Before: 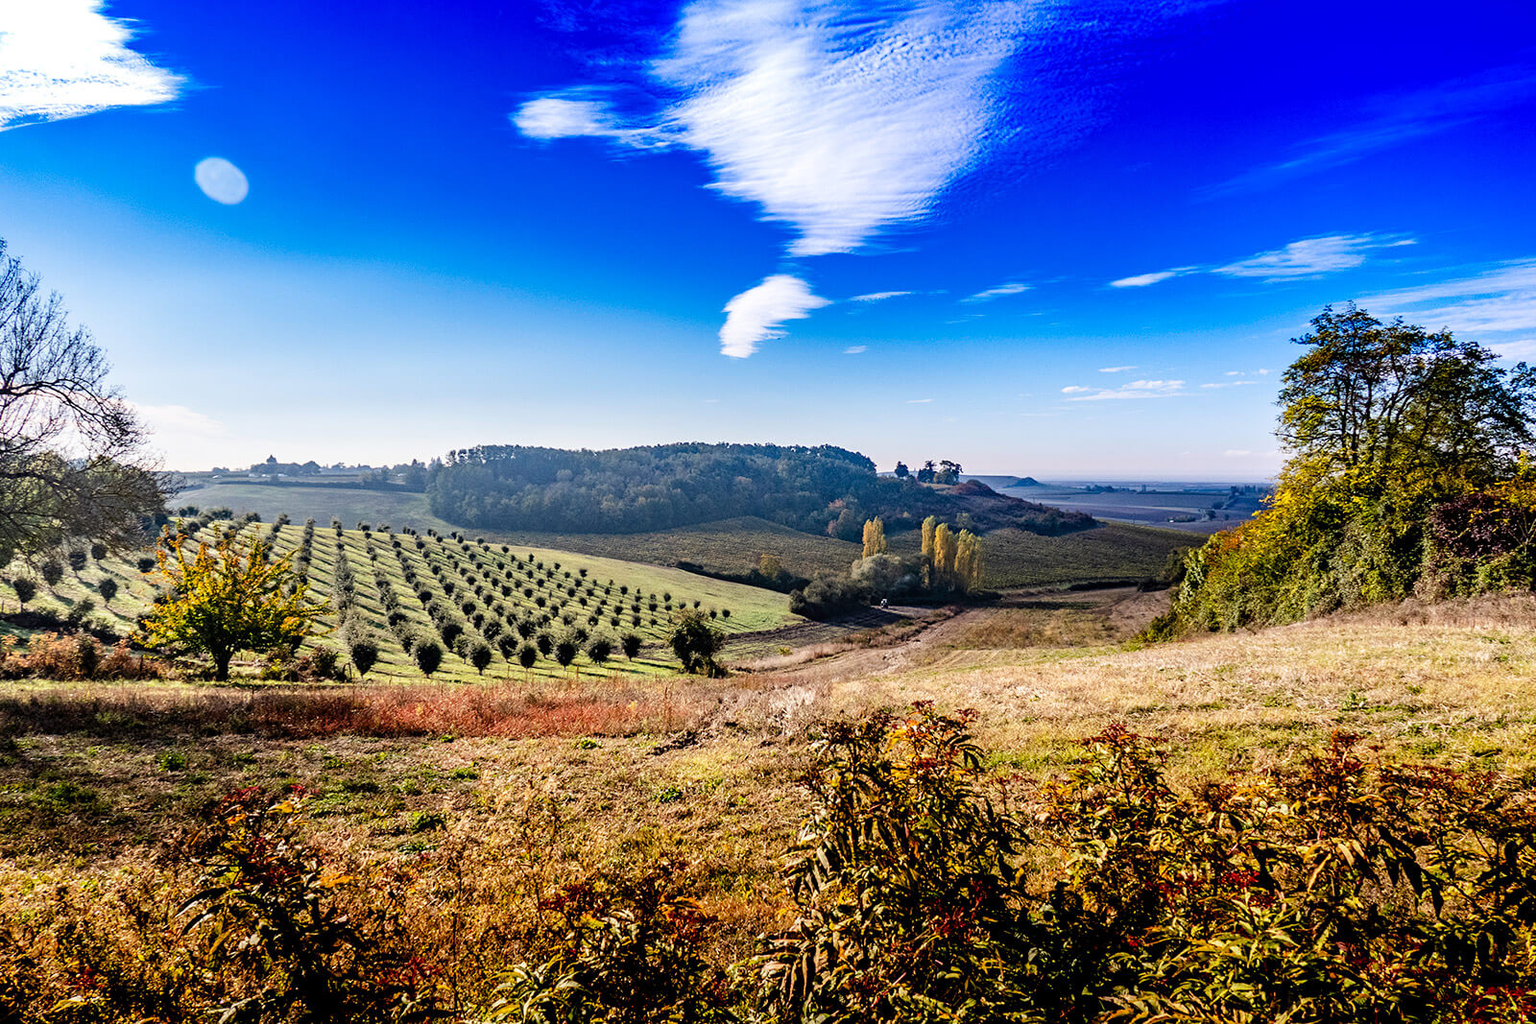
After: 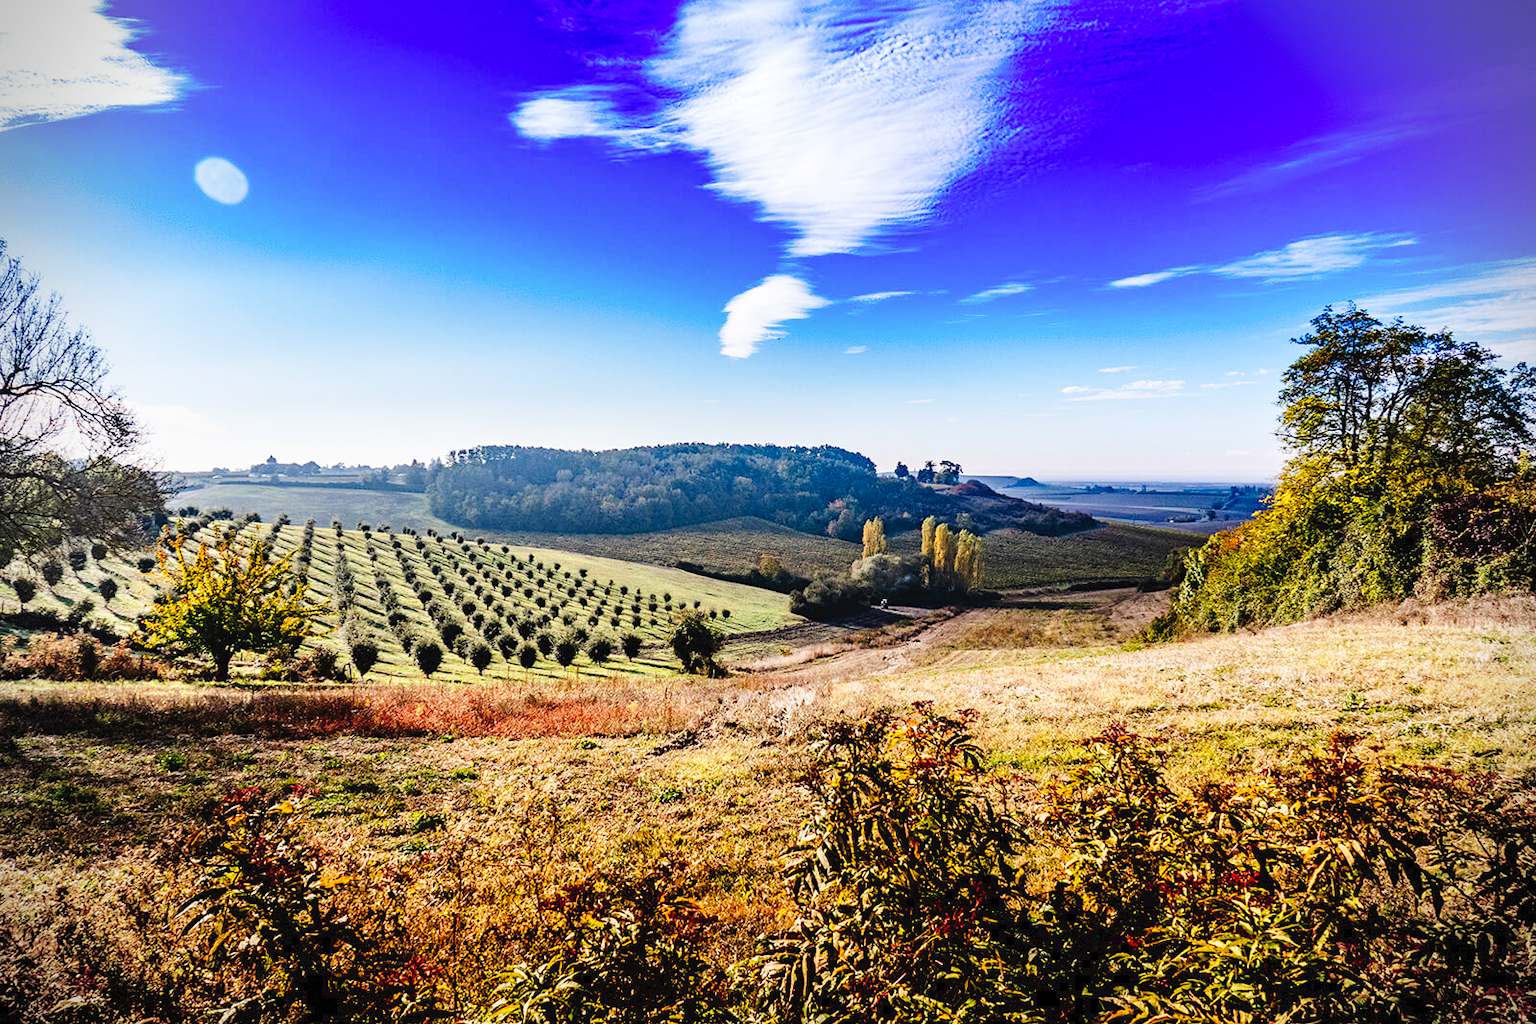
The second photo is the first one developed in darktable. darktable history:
vignetting: dithering 8-bit output, unbound false
tone curve: curves: ch0 [(0, 0) (0.003, 0.04) (0.011, 0.04) (0.025, 0.043) (0.044, 0.049) (0.069, 0.066) (0.1, 0.095) (0.136, 0.121) (0.177, 0.154) (0.224, 0.211) (0.277, 0.281) (0.335, 0.358) (0.399, 0.452) (0.468, 0.54) (0.543, 0.628) (0.623, 0.721) (0.709, 0.801) (0.801, 0.883) (0.898, 0.948) (1, 1)], preserve colors none
